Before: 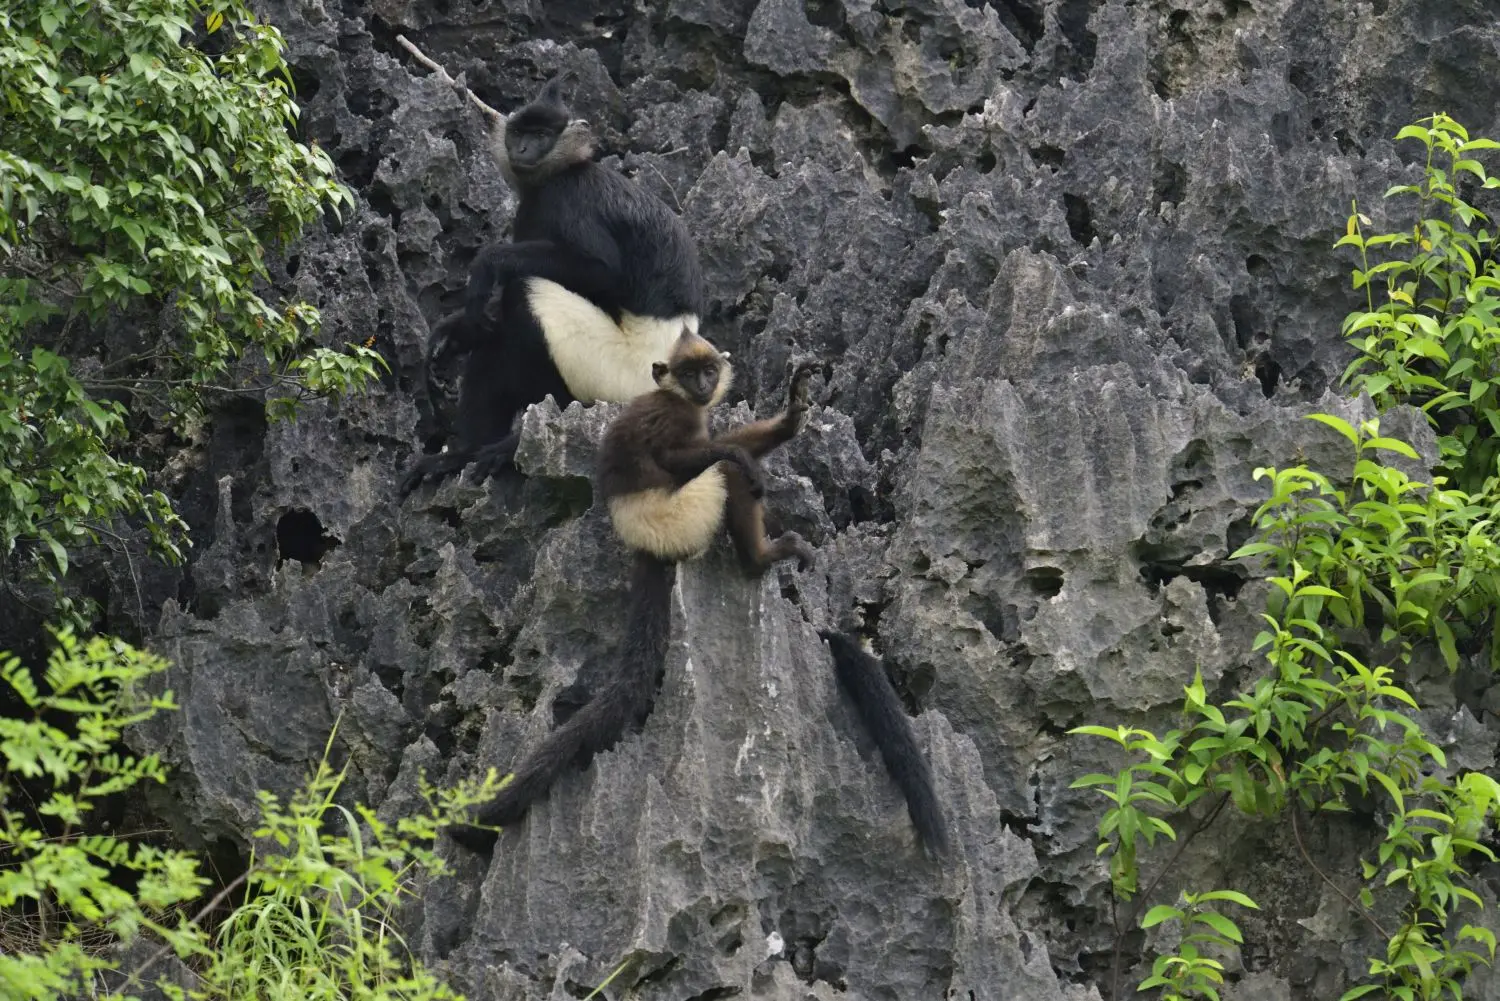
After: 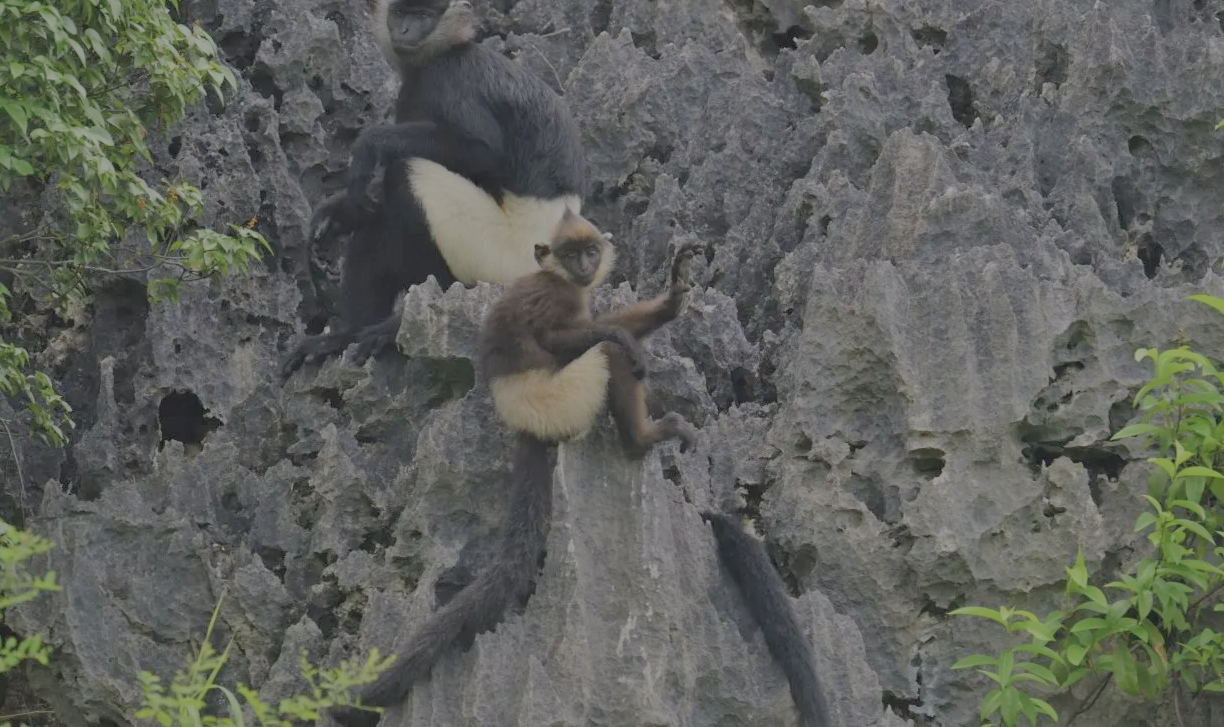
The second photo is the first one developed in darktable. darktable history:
shadows and highlights: shadows 25.37, highlights -26.46
crop: left 7.897%, top 11.93%, right 10.476%, bottom 15.392%
filmic rgb: black relative exposure -15.98 EV, white relative exposure 7.94 EV, hardness 4.16, latitude 50.24%, contrast 0.502
